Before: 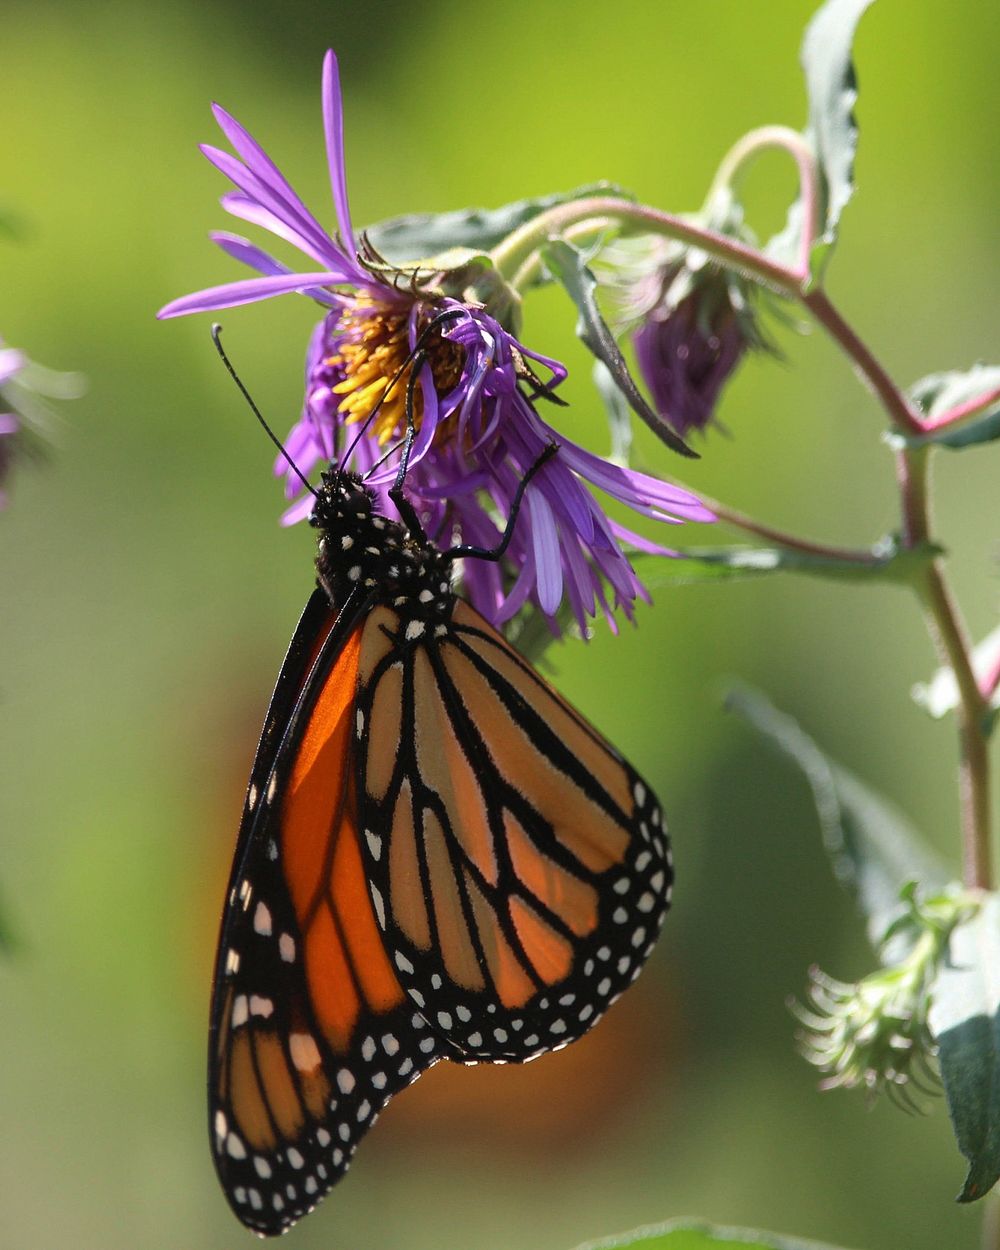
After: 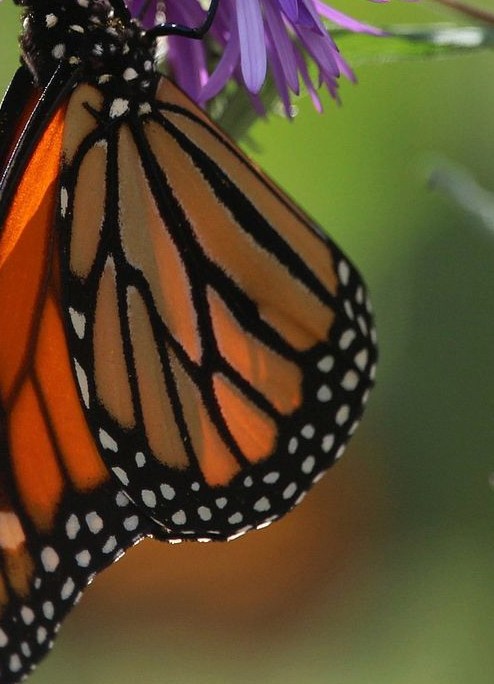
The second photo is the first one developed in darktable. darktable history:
tone curve: curves: ch0 [(0, 0) (0.003, 0.003) (0.011, 0.011) (0.025, 0.025) (0.044, 0.044) (0.069, 0.069) (0.1, 0.099) (0.136, 0.135) (0.177, 0.176) (0.224, 0.223) (0.277, 0.275) (0.335, 0.333) (0.399, 0.396) (0.468, 0.465) (0.543, 0.545) (0.623, 0.625) (0.709, 0.71) (0.801, 0.801) (0.898, 0.898) (1, 1)], preserve colors none
crop: left 29.672%, top 41.786%, right 20.851%, bottom 3.487%
